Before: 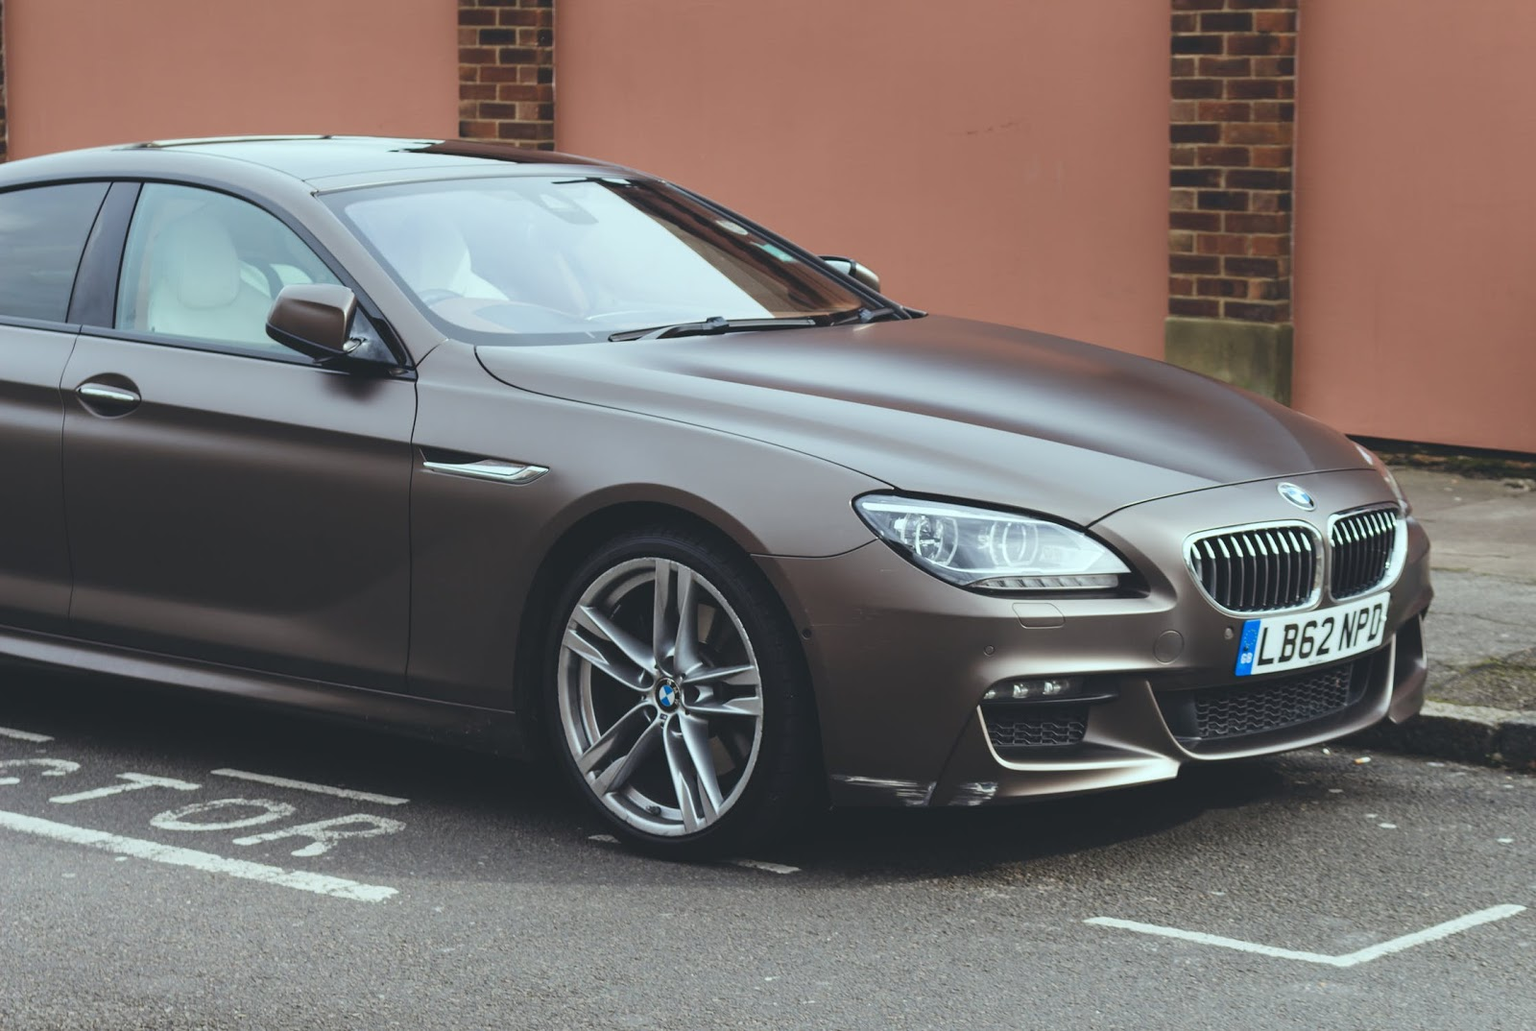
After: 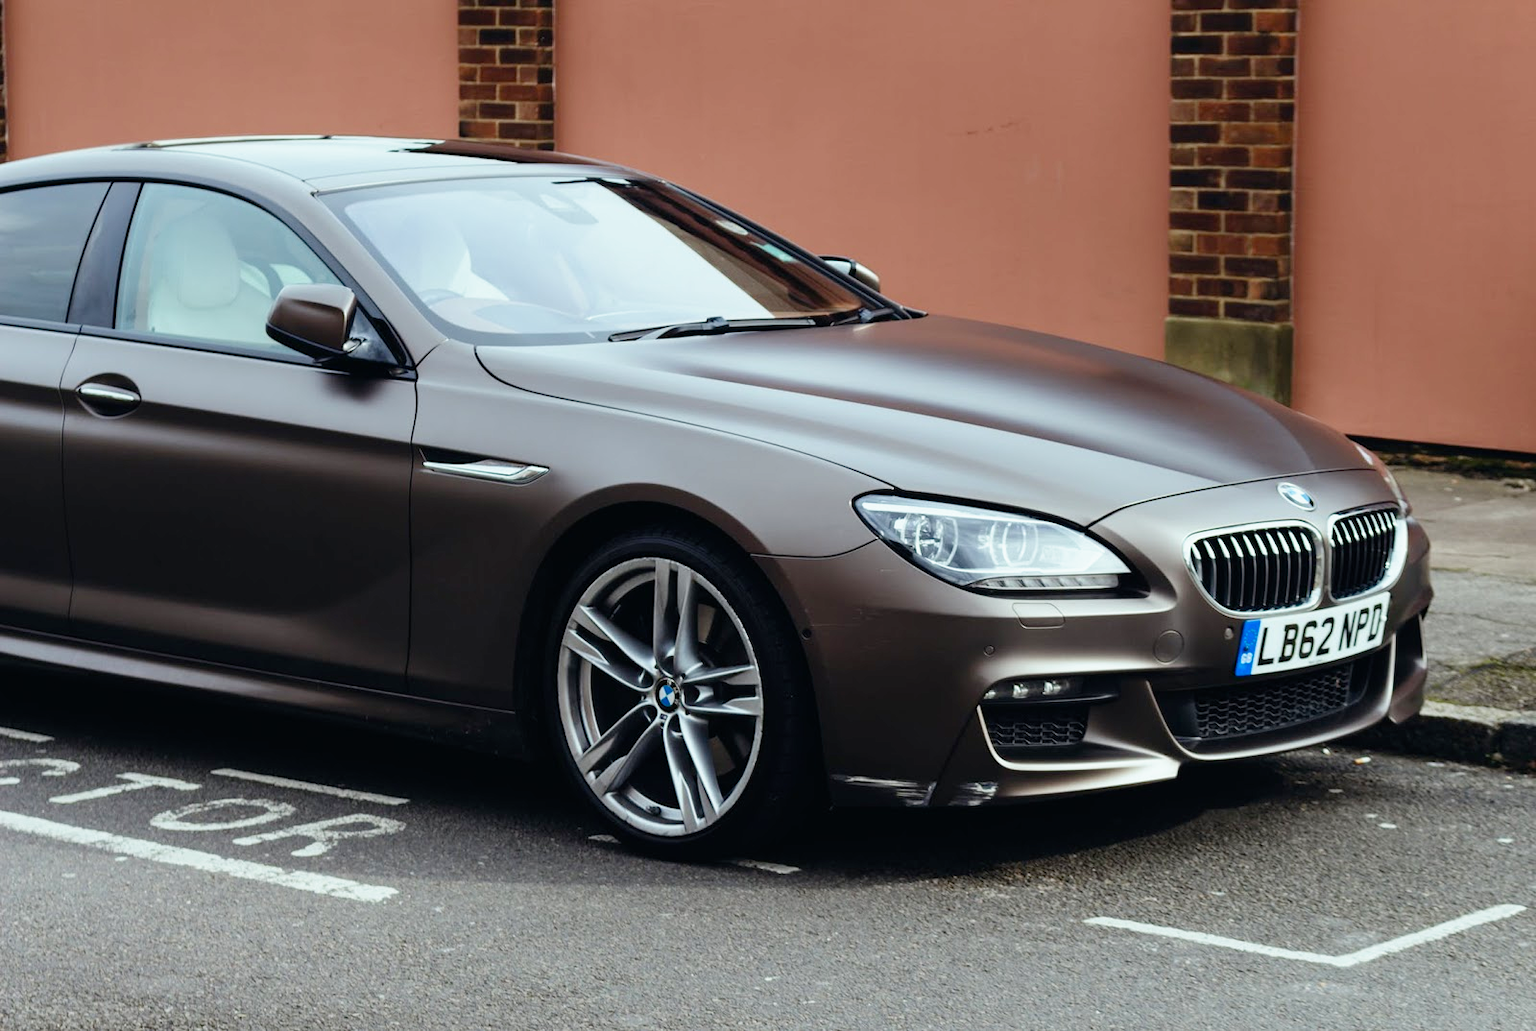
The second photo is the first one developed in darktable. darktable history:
white balance: emerald 1
filmic rgb: black relative exposure -6.3 EV, white relative exposure 2.8 EV, threshold 3 EV, target black luminance 0%, hardness 4.6, latitude 67.35%, contrast 1.292, shadows ↔ highlights balance -3.5%, preserve chrominance no, color science v4 (2020), contrast in shadows soft, enable highlight reconstruction true
